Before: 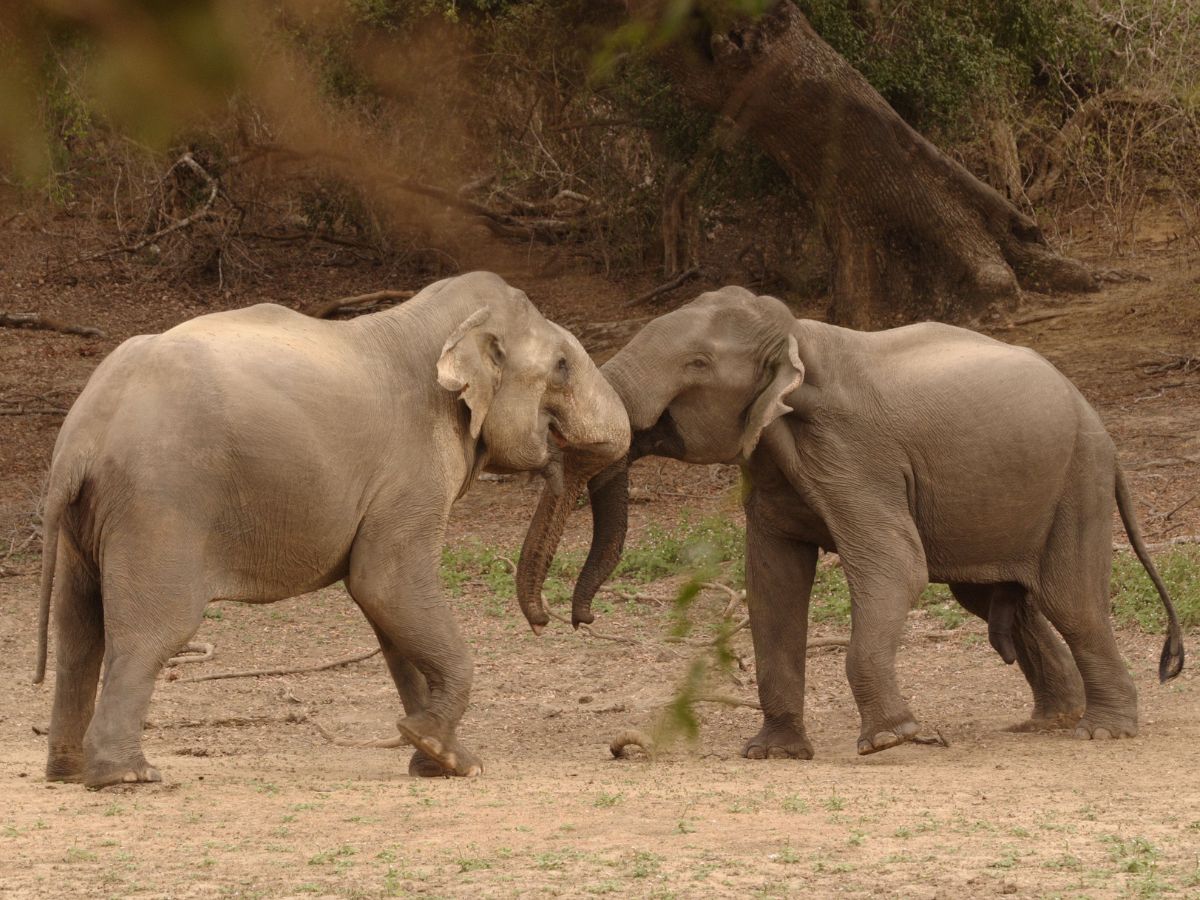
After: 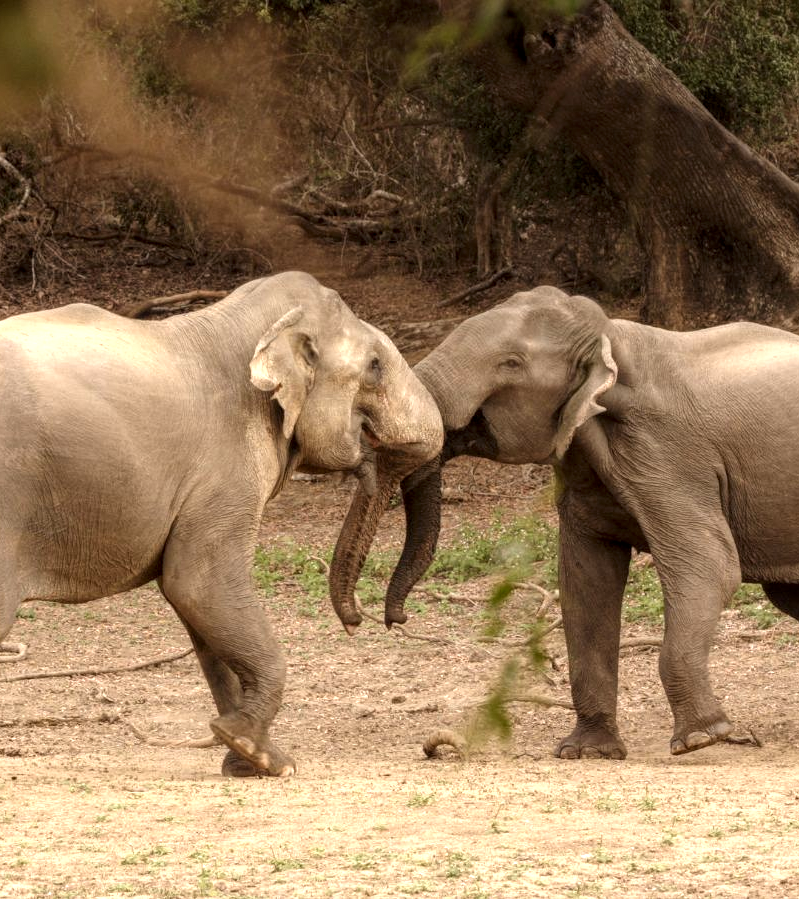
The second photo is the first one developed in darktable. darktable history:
crop and rotate: left 15.643%, right 17.696%
local contrast: highlights 32%, detail 135%
tone equalizer: -8 EV -0.743 EV, -7 EV -0.726 EV, -6 EV -0.593 EV, -5 EV -0.38 EV, -3 EV 0.4 EV, -2 EV 0.6 EV, -1 EV 0.695 EV, +0 EV 0.754 EV
